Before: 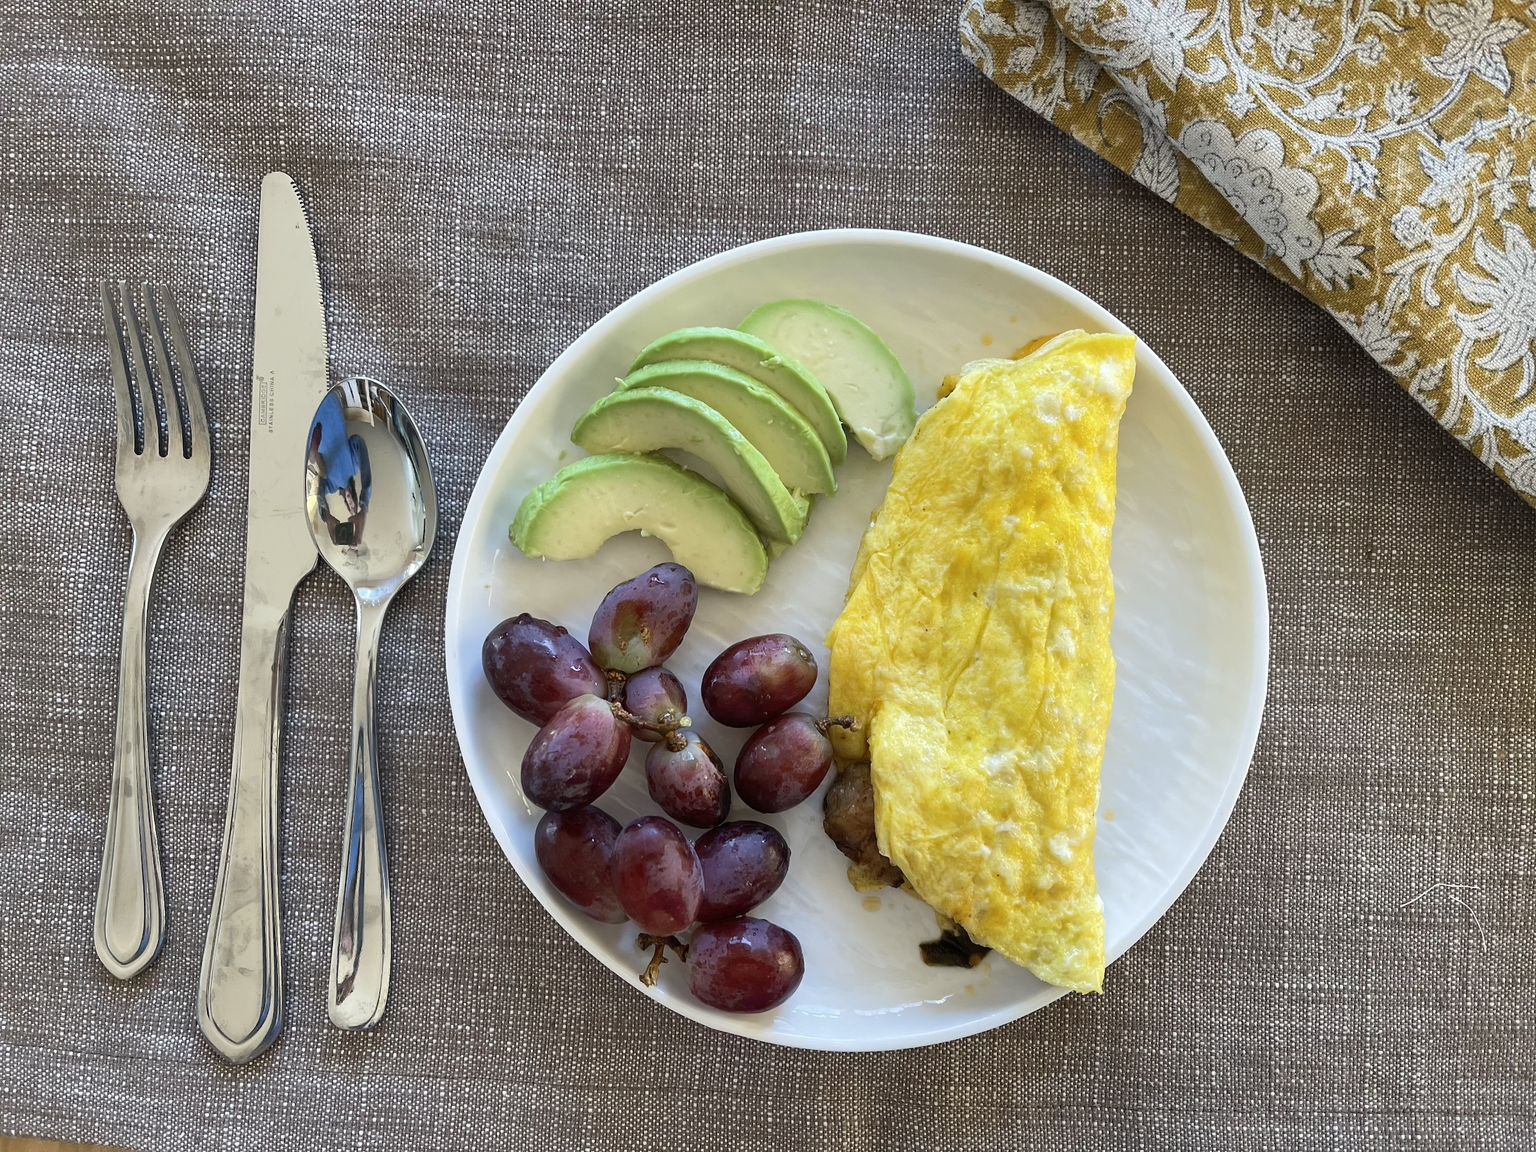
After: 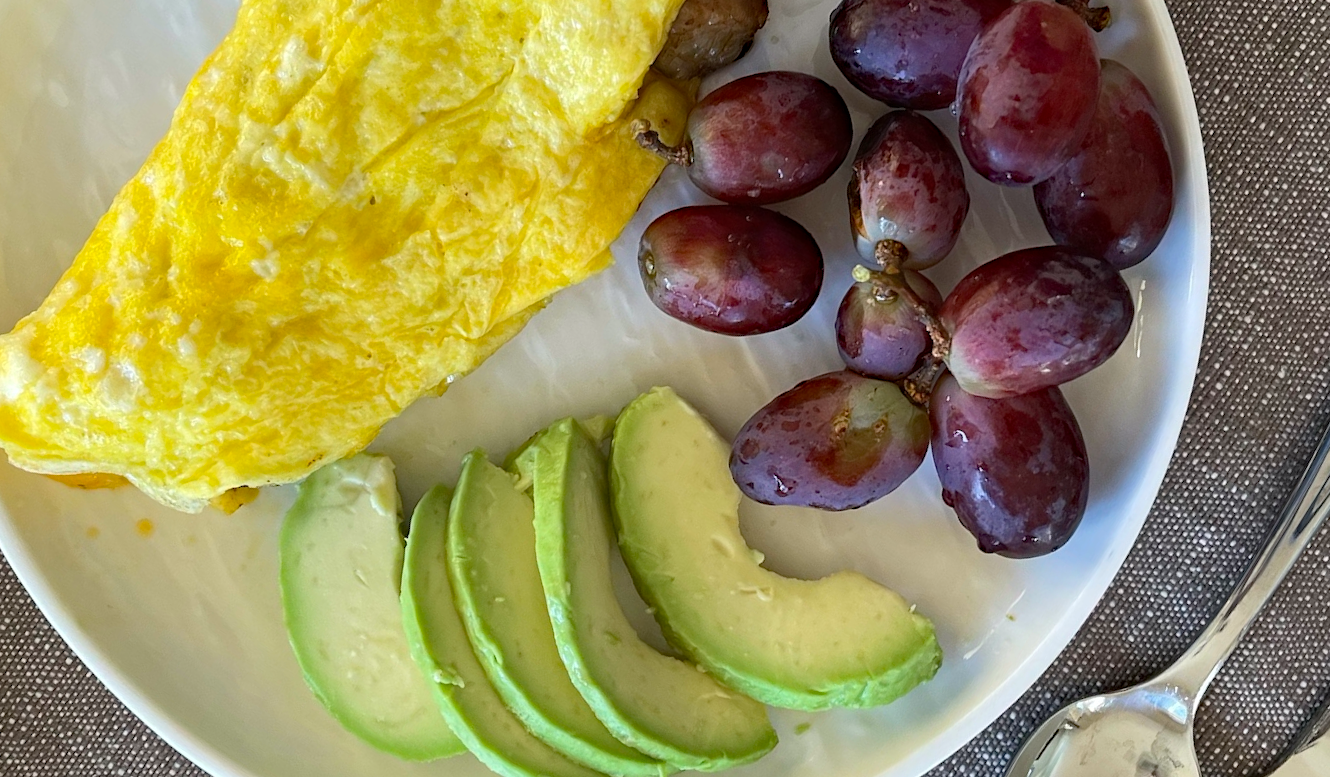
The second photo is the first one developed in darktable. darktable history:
exposure: compensate highlight preservation false
haze removal: strength 0.303, distance 0.248, compatibility mode true, adaptive false
crop and rotate: angle 147.76°, left 9.113%, top 15.653%, right 4.567%, bottom 17.089%
